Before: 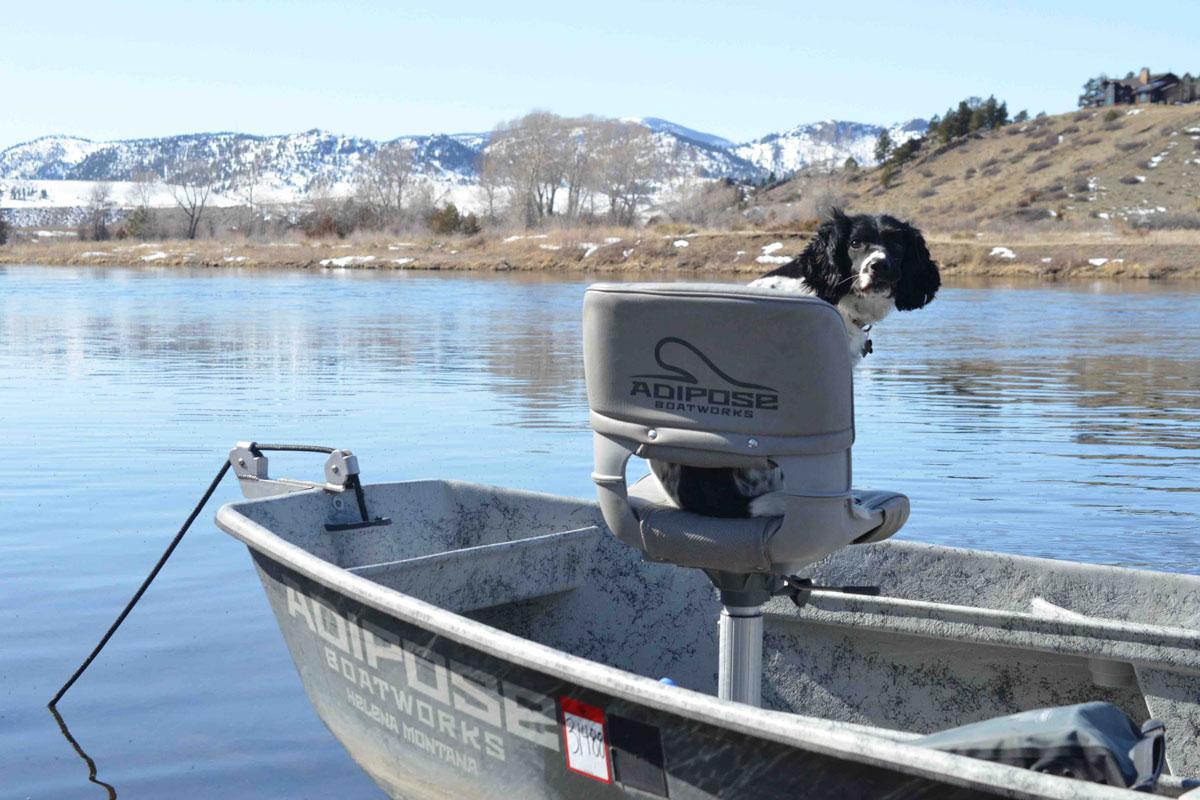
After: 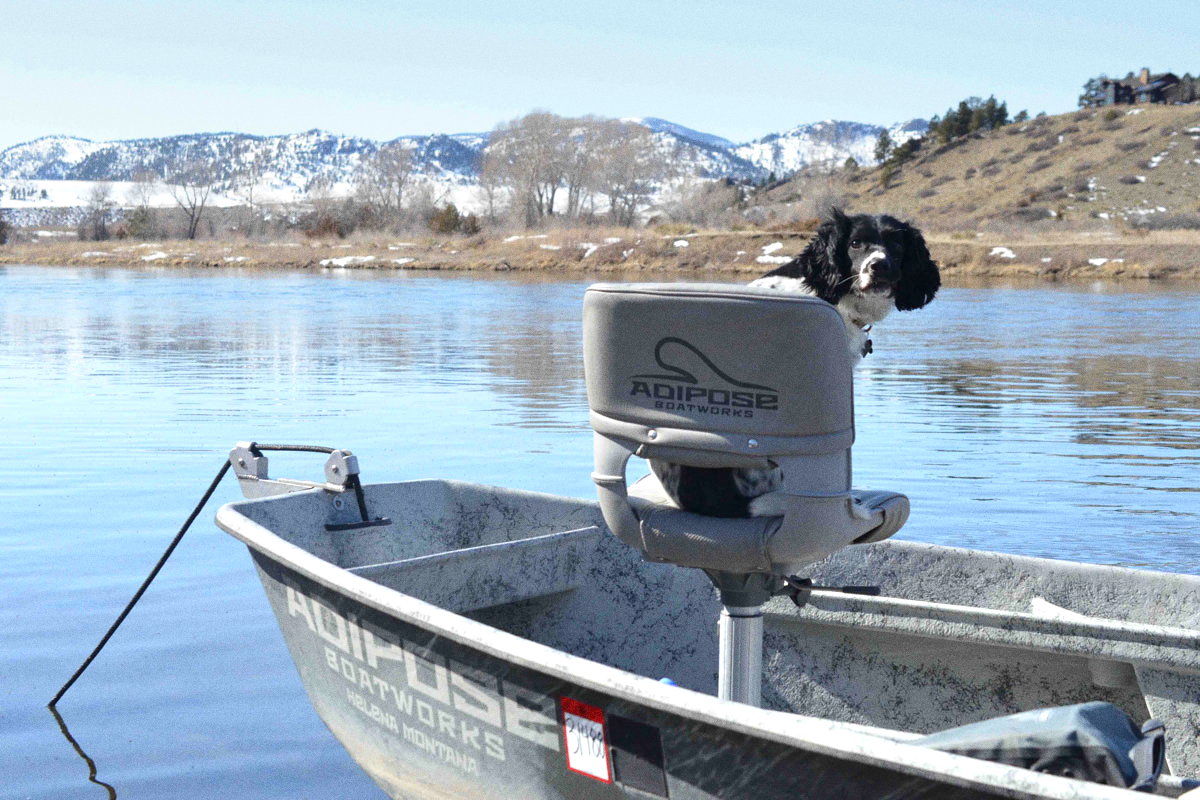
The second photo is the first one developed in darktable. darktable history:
graduated density: on, module defaults
exposure: black level correction 0.001, exposure 0.5 EV, compensate exposure bias true, compensate highlight preservation false
grain: coarseness 0.47 ISO
